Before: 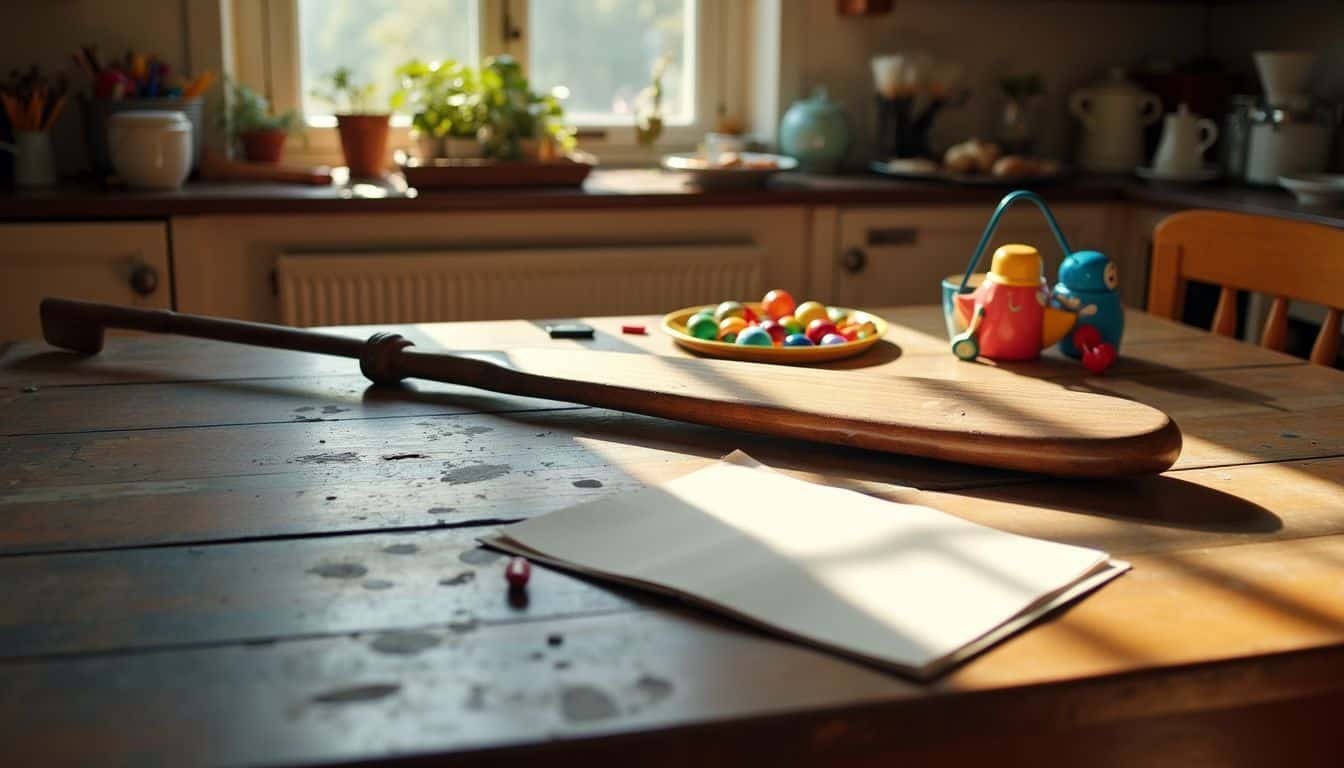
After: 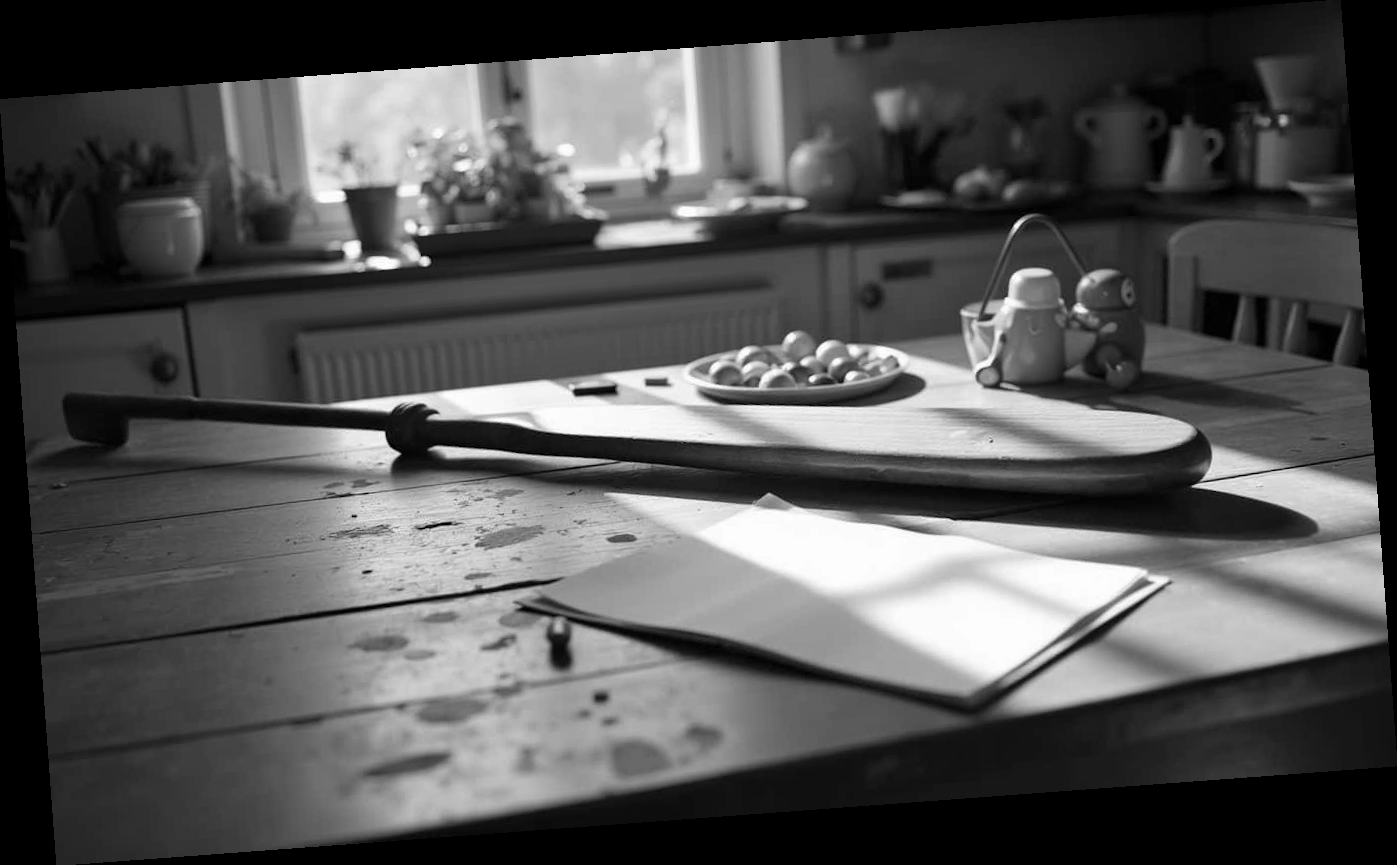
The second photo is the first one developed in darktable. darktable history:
rotate and perspective: rotation -4.25°, automatic cropping off
monochrome: on, module defaults
